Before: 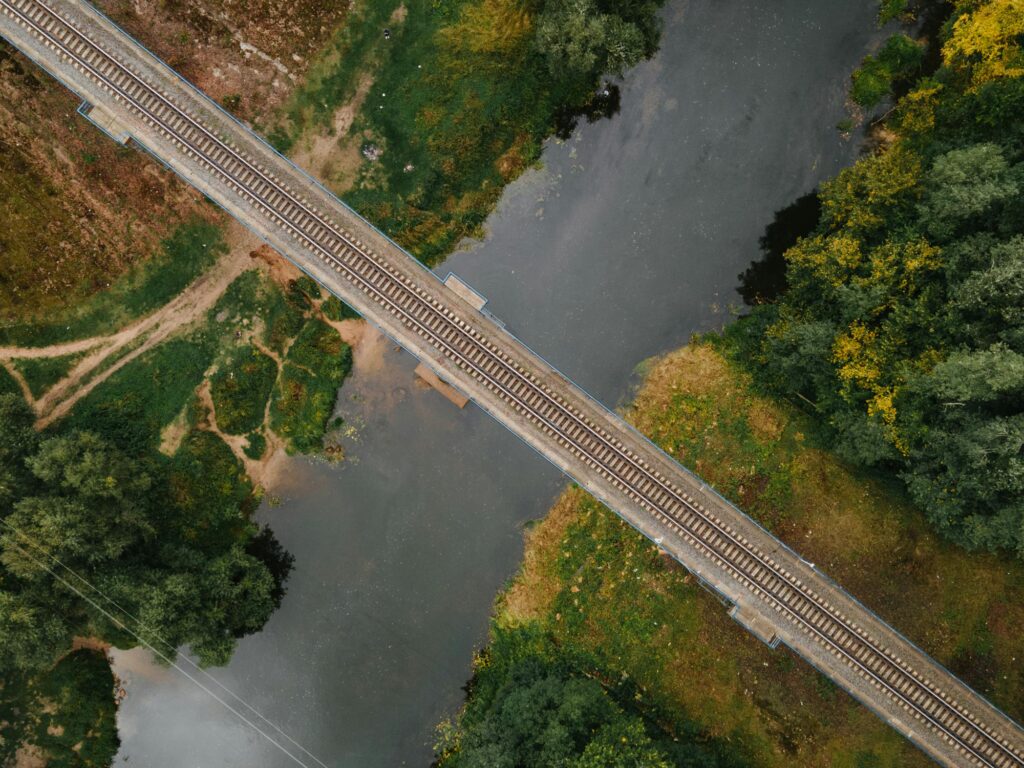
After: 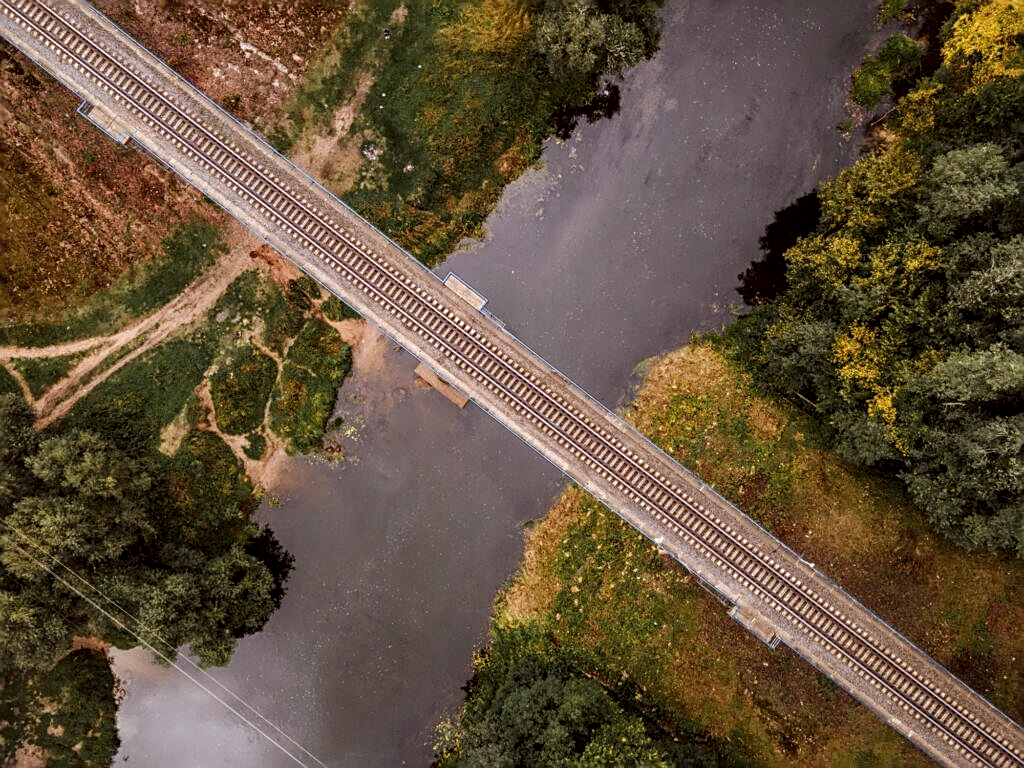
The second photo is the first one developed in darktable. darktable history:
rgb levels: mode RGB, independent channels, levels [[0, 0.474, 1], [0, 0.5, 1], [0, 0.5, 1]]
sharpen: on, module defaults
local contrast: detail 142%
white balance: red 0.983, blue 1.036
